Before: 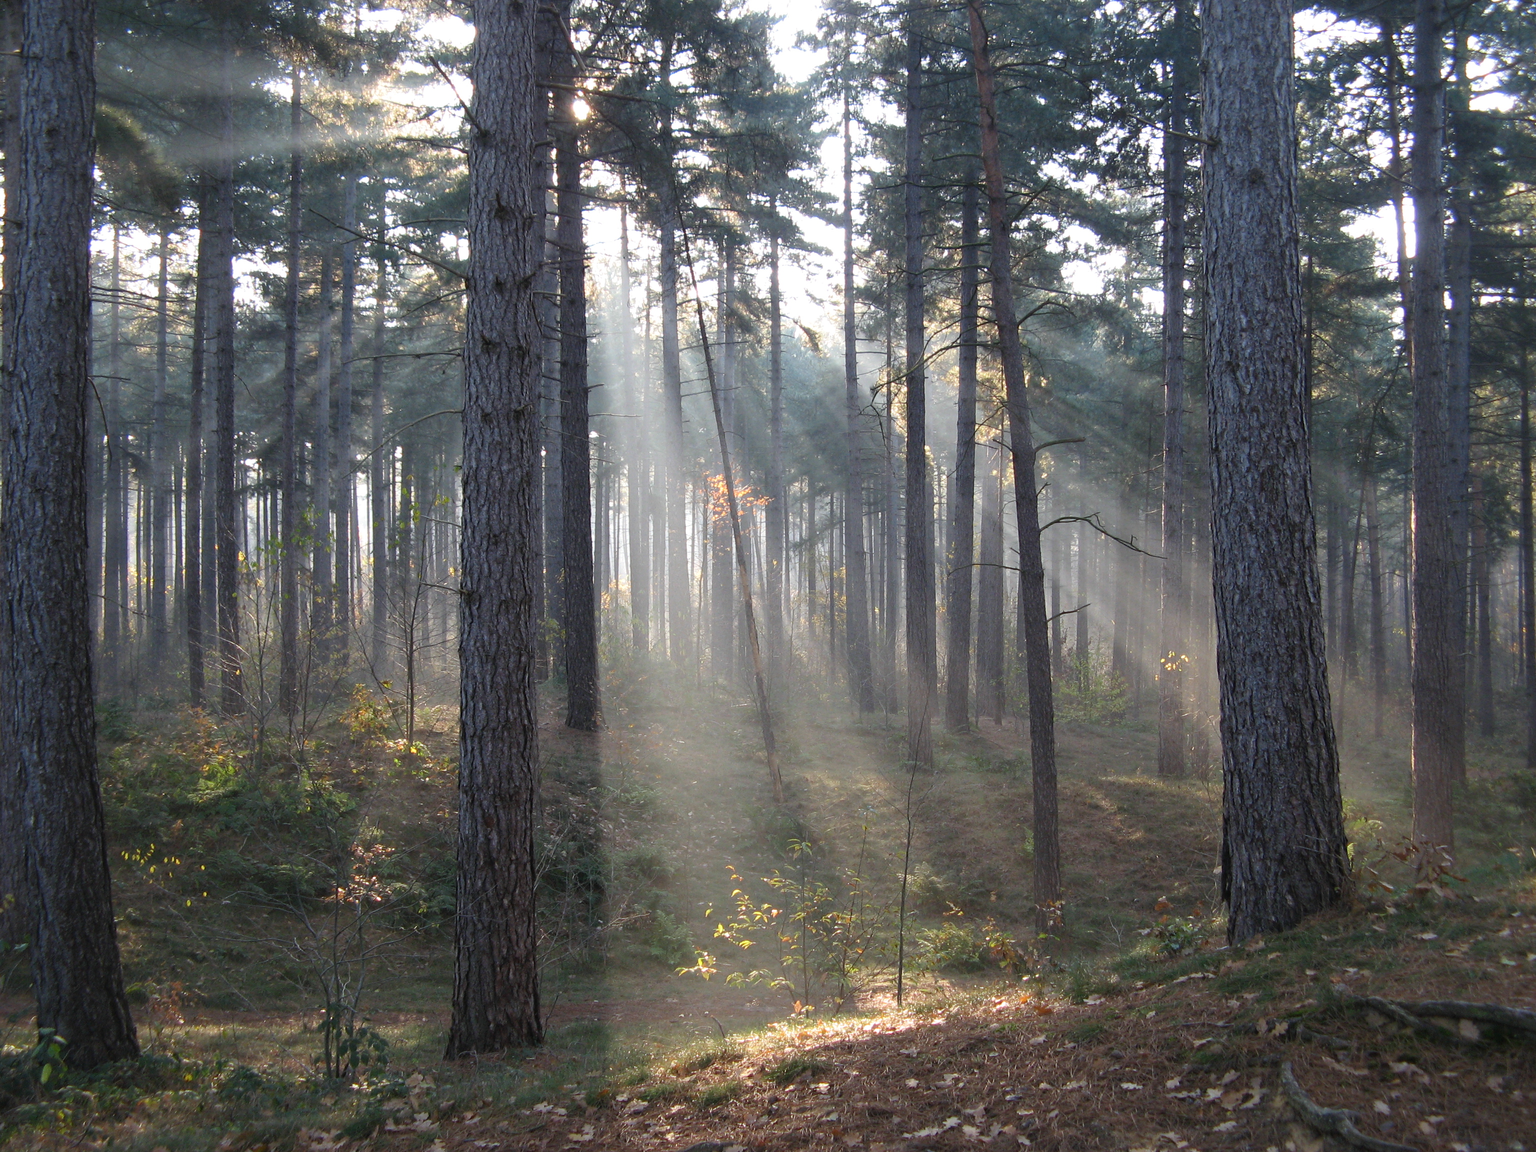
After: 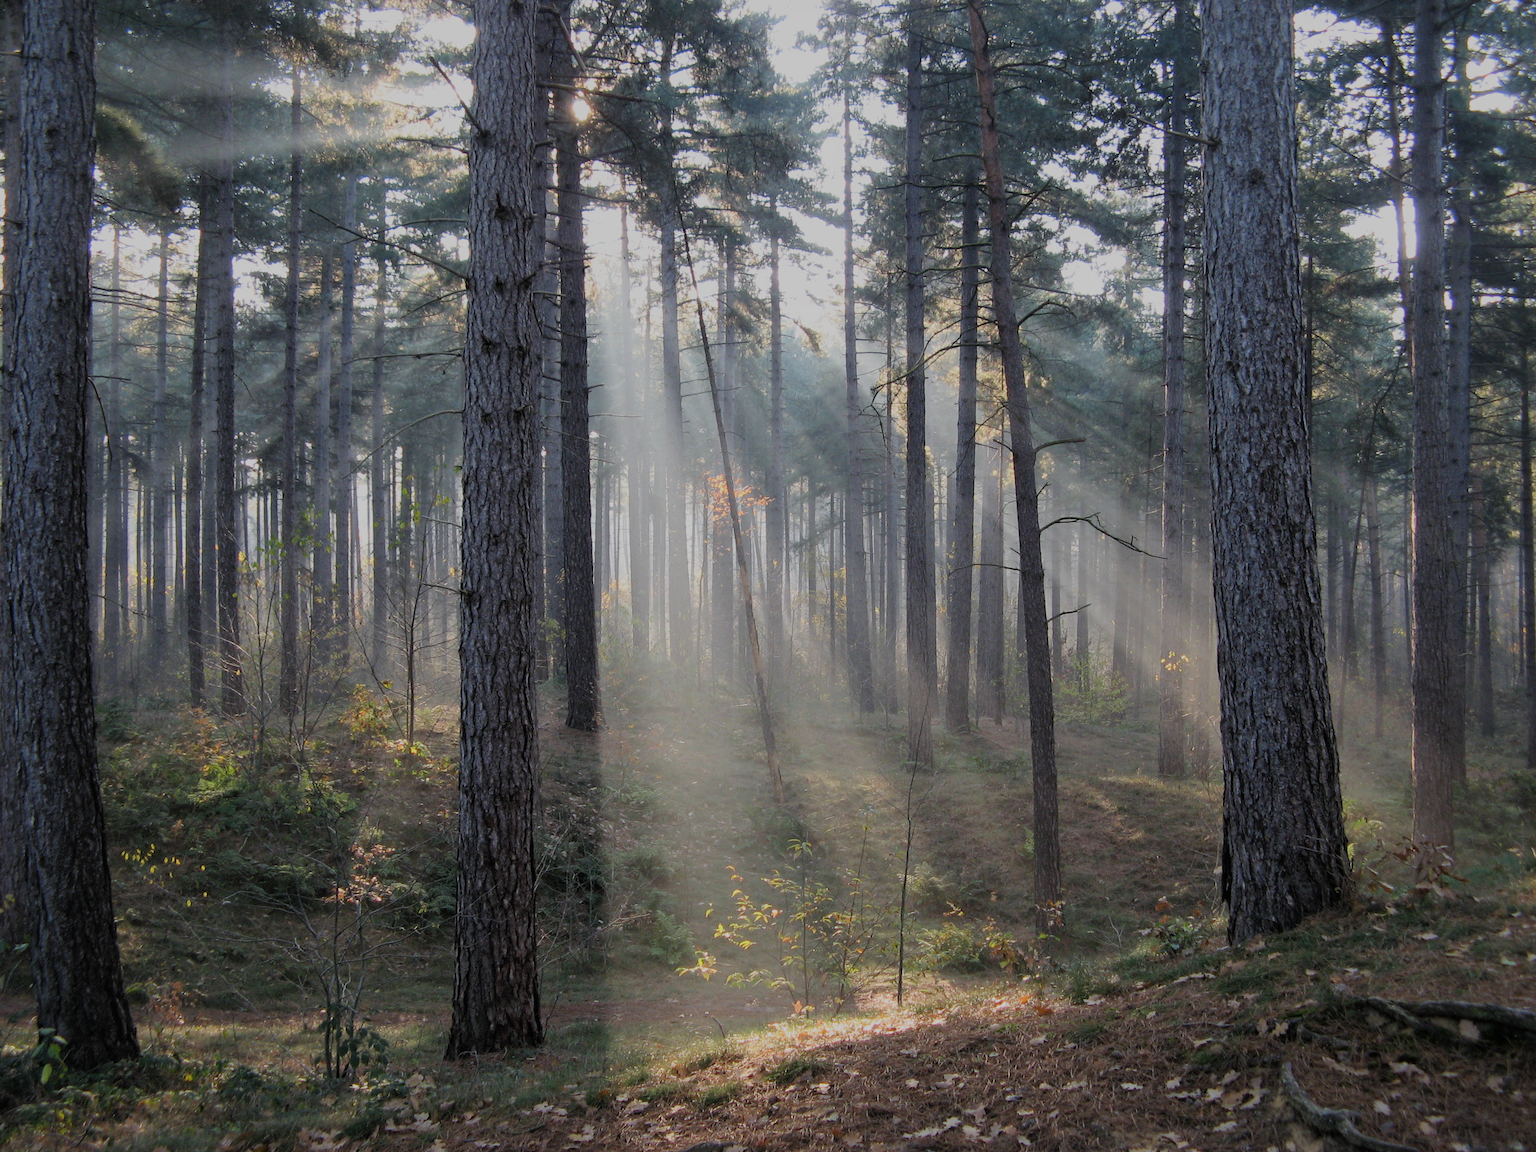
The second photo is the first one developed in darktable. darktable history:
shadows and highlights: shadows 25, white point adjustment -3, highlights -30
filmic rgb: black relative exposure -7.32 EV, white relative exposure 5.09 EV, hardness 3.2
